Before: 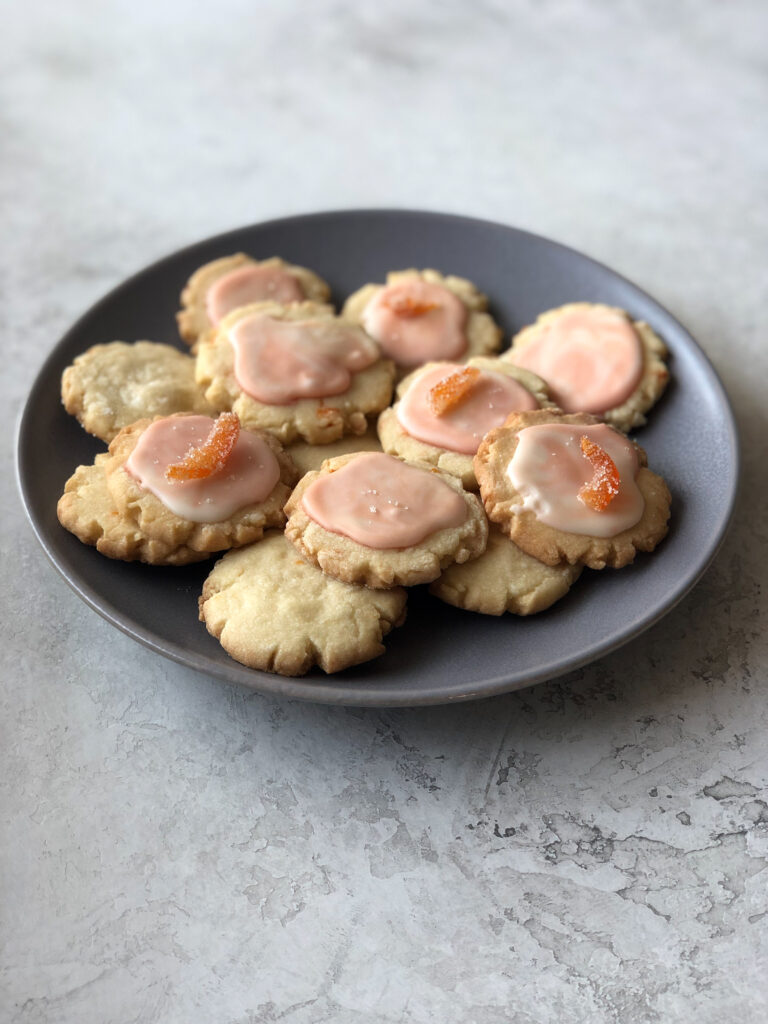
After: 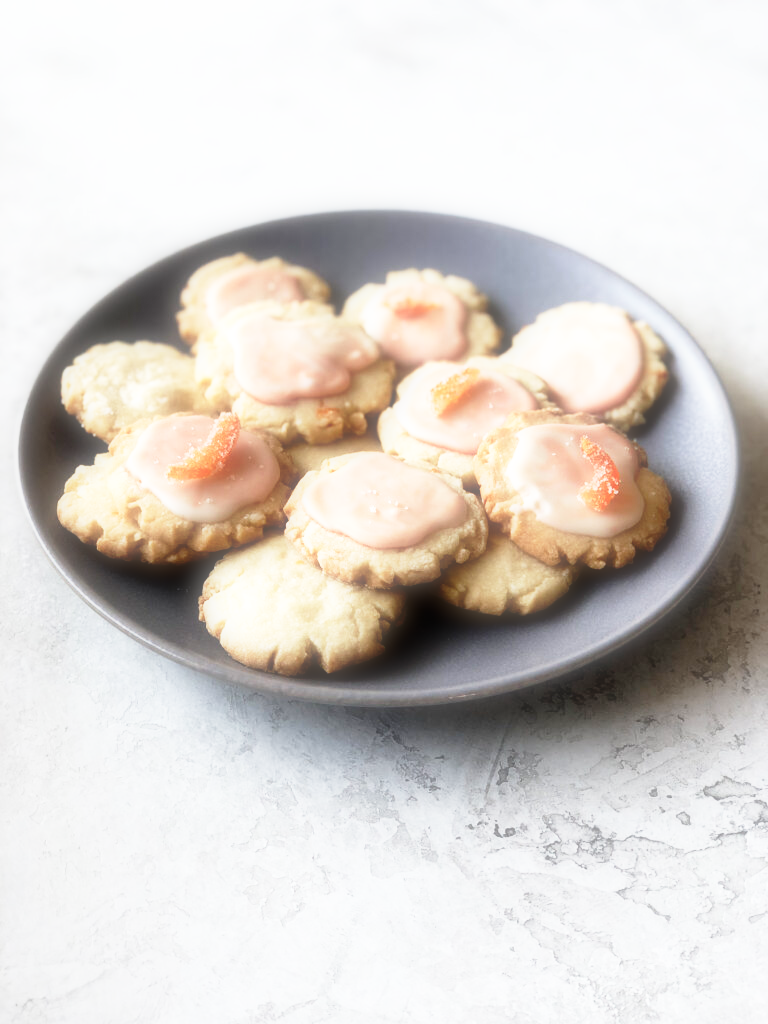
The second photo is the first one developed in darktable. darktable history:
tone equalizer: on, module defaults
soften: size 60.24%, saturation 65.46%, brightness 0.506 EV, mix 25.7%
base curve: curves: ch0 [(0, 0) (0.012, 0.01) (0.073, 0.168) (0.31, 0.711) (0.645, 0.957) (1, 1)], preserve colors none
